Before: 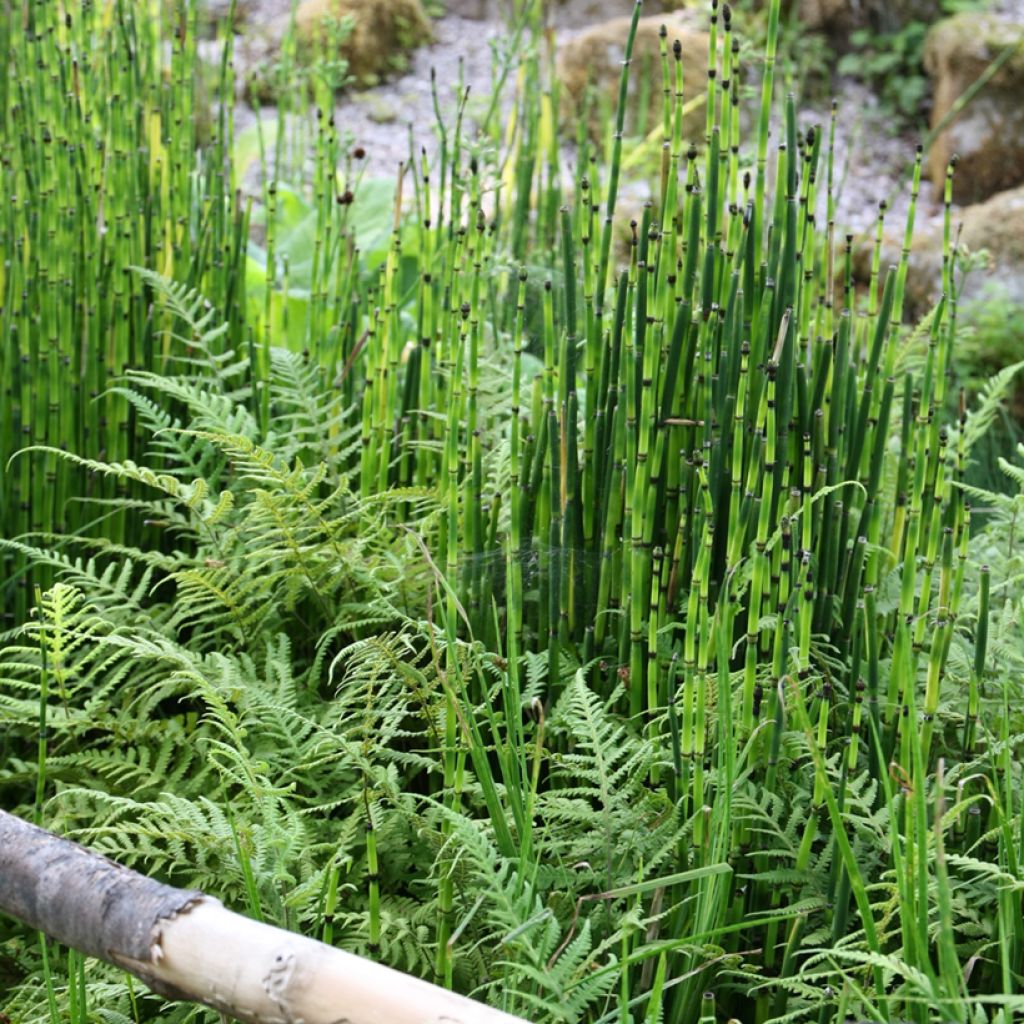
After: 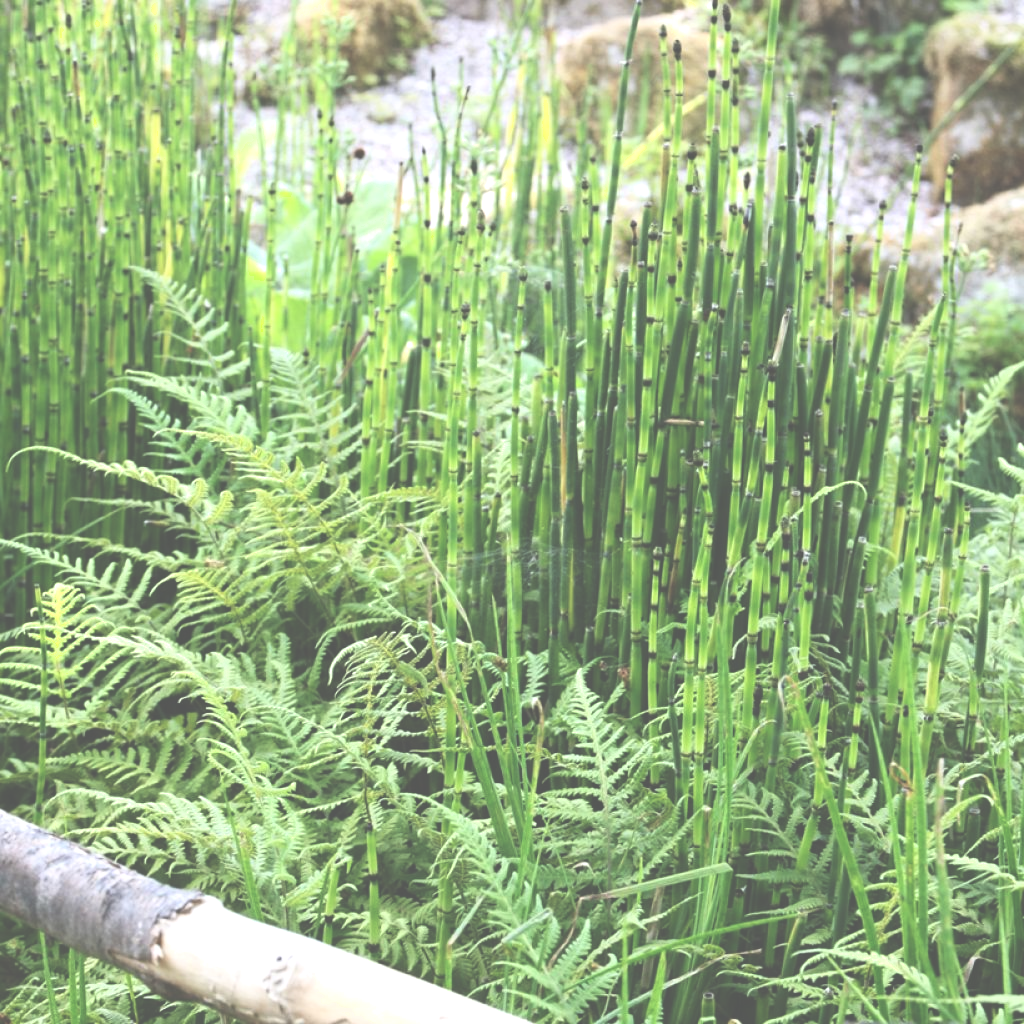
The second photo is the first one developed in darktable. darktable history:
shadows and highlights: shadows -1.53, highlights 41.87
exposure: black level correction -0.07, exposure 0.503 EV, compensate highlight preservation false
